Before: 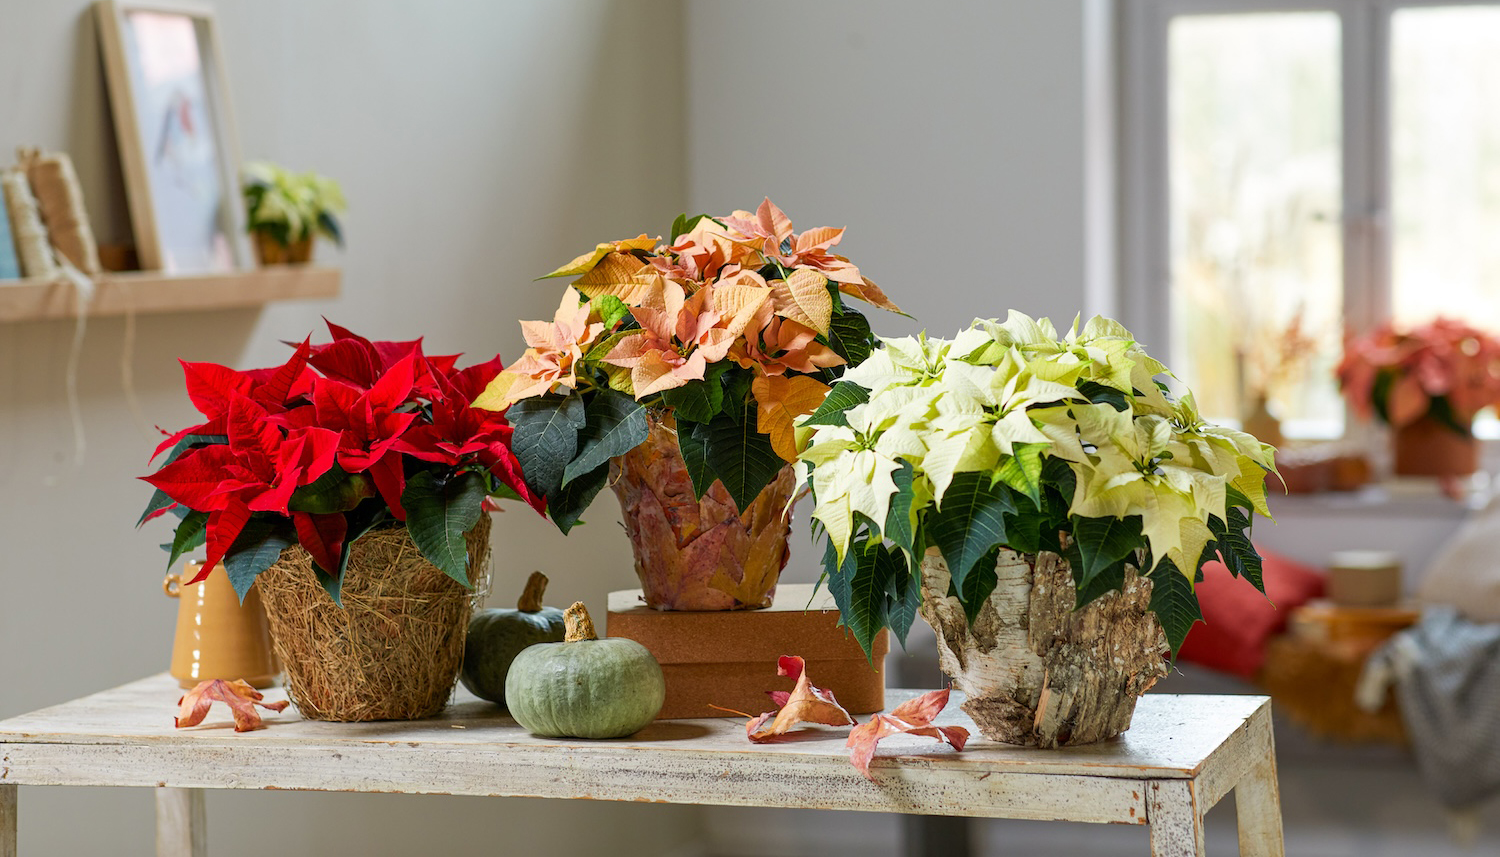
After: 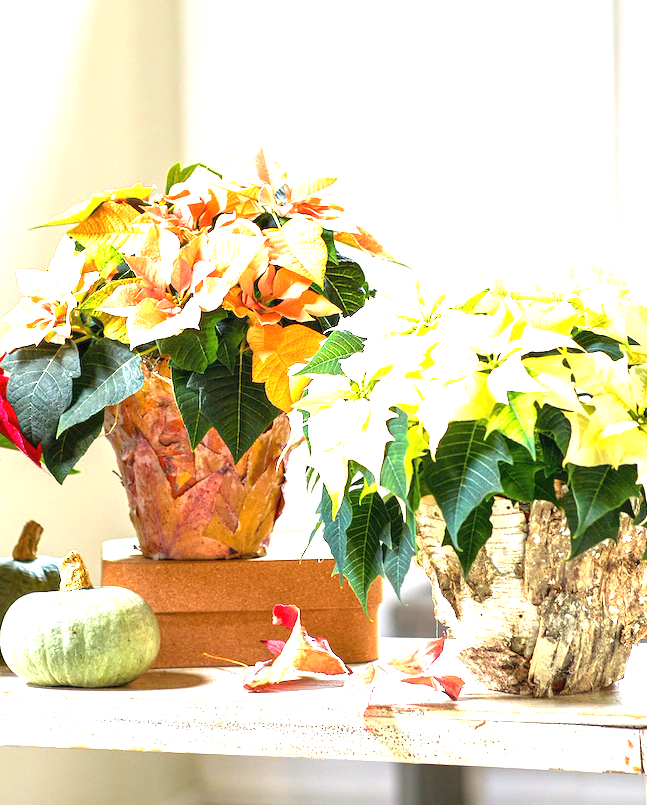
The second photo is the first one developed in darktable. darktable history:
exposure: black level correction 0, exposure 2.099 EV, compensate highlight preservation false
crop: left 33.703%, top 6.047%, right 23.117%
